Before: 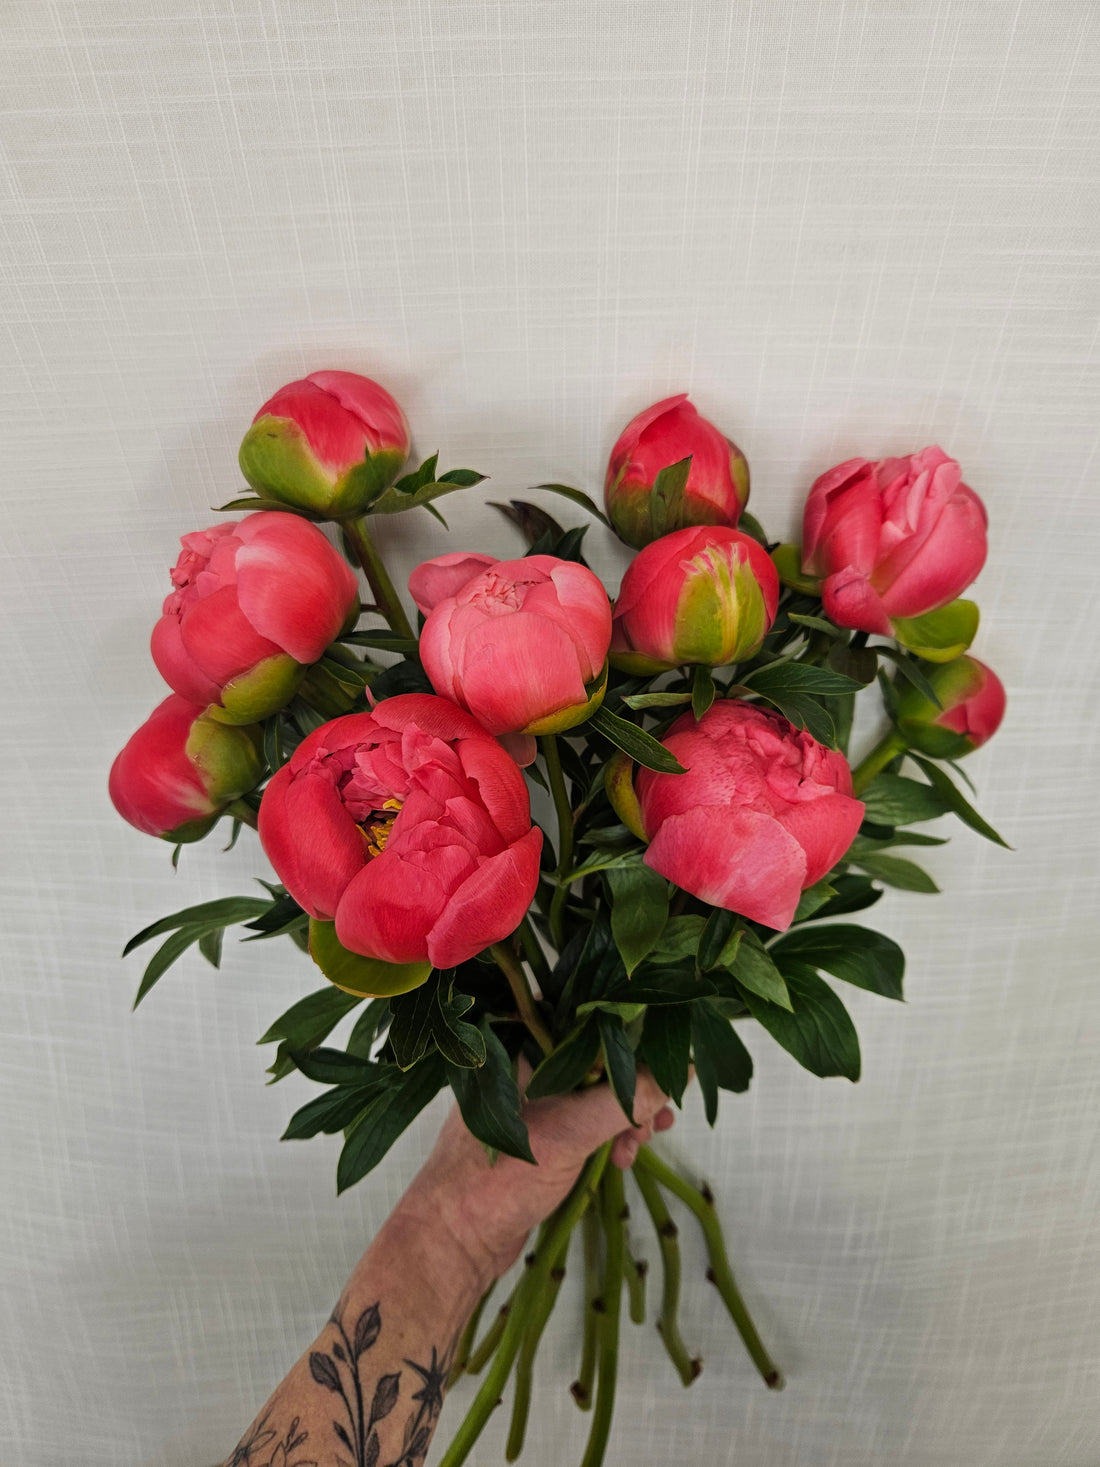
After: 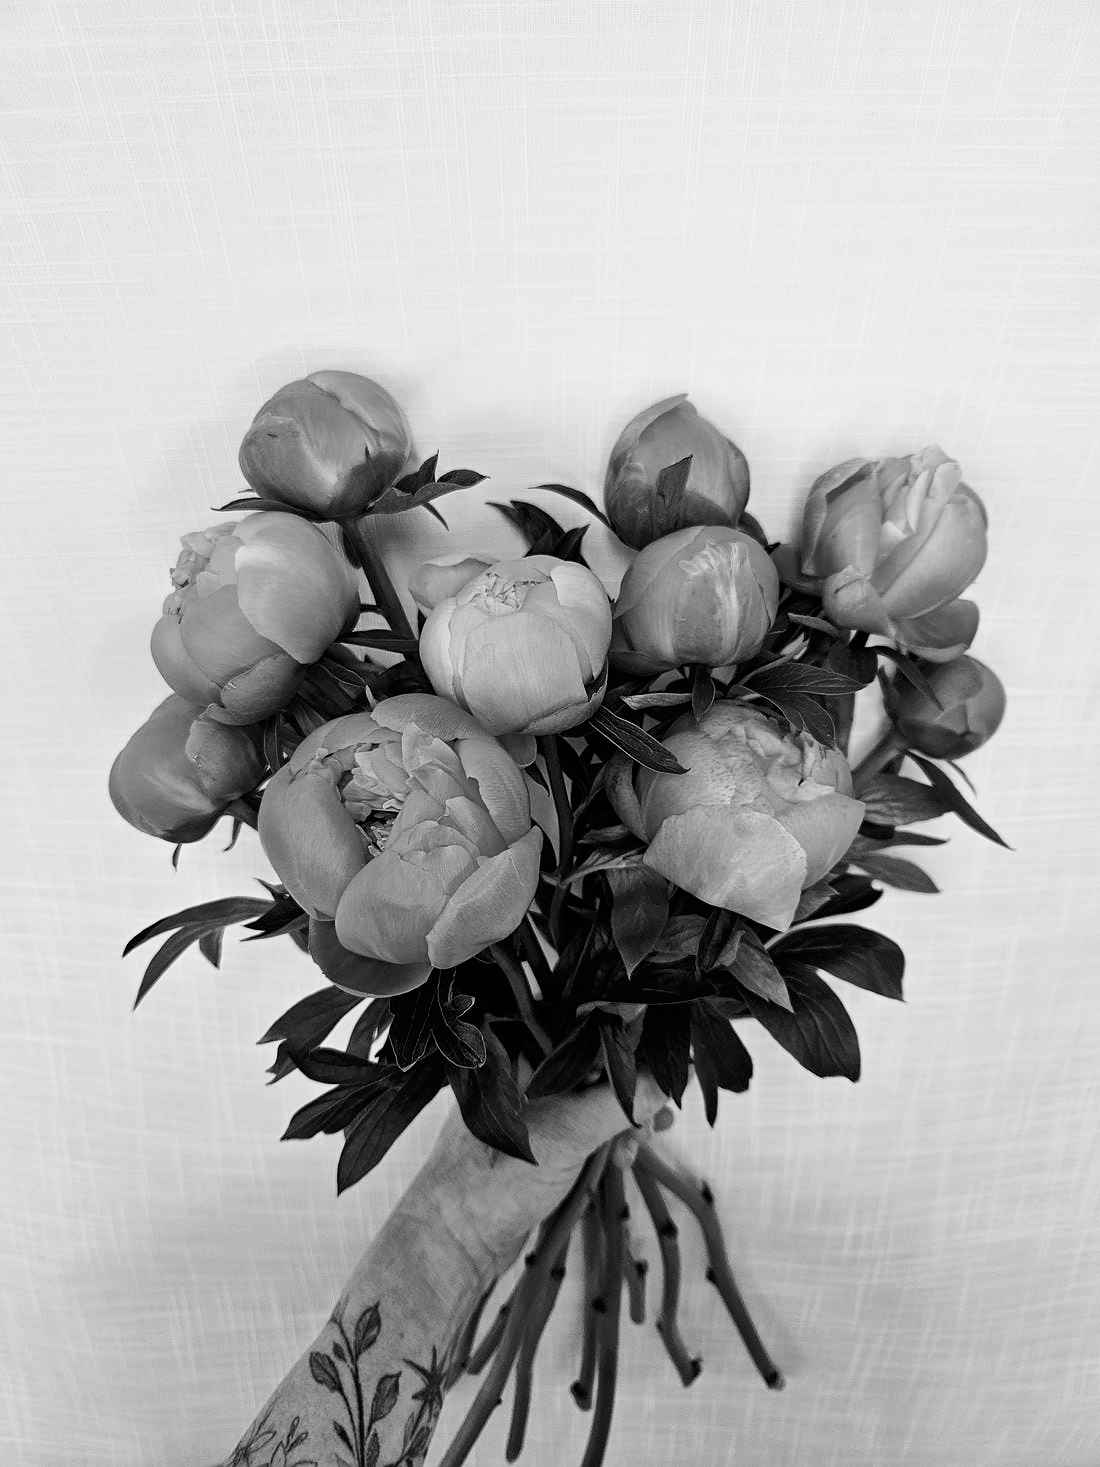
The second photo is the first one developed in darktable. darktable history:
base curve: curves: ch0 [(0, 0) (0.005, 0.002) (0.15, 0.3) (0.4, 0.7) (0.75, 0.95) (1, 1)], preserve colors none
sharpen: radius 0.969, amount 0.604
color calibration: output gray [0.246, 0.254, 0.501, 0], gray › normalize channels true, illuminant same as pipeline (D50), adaptation XYZ, x 0.346, y 0.359, gamut compression 0
